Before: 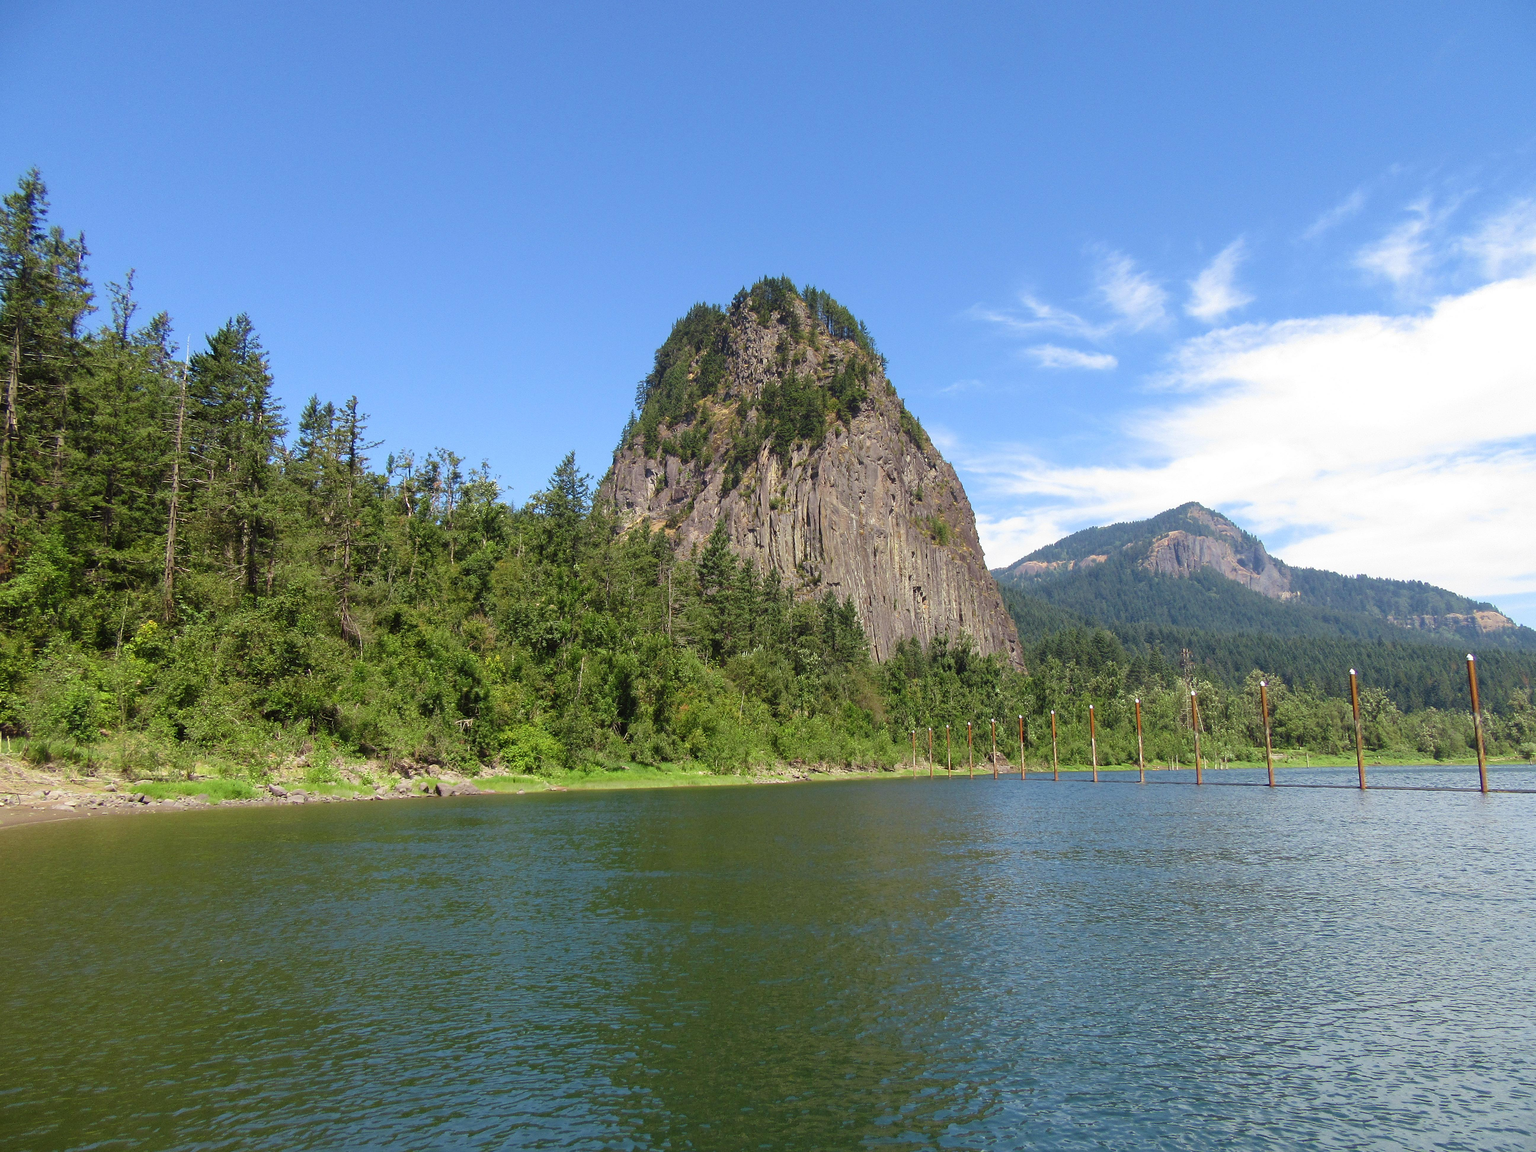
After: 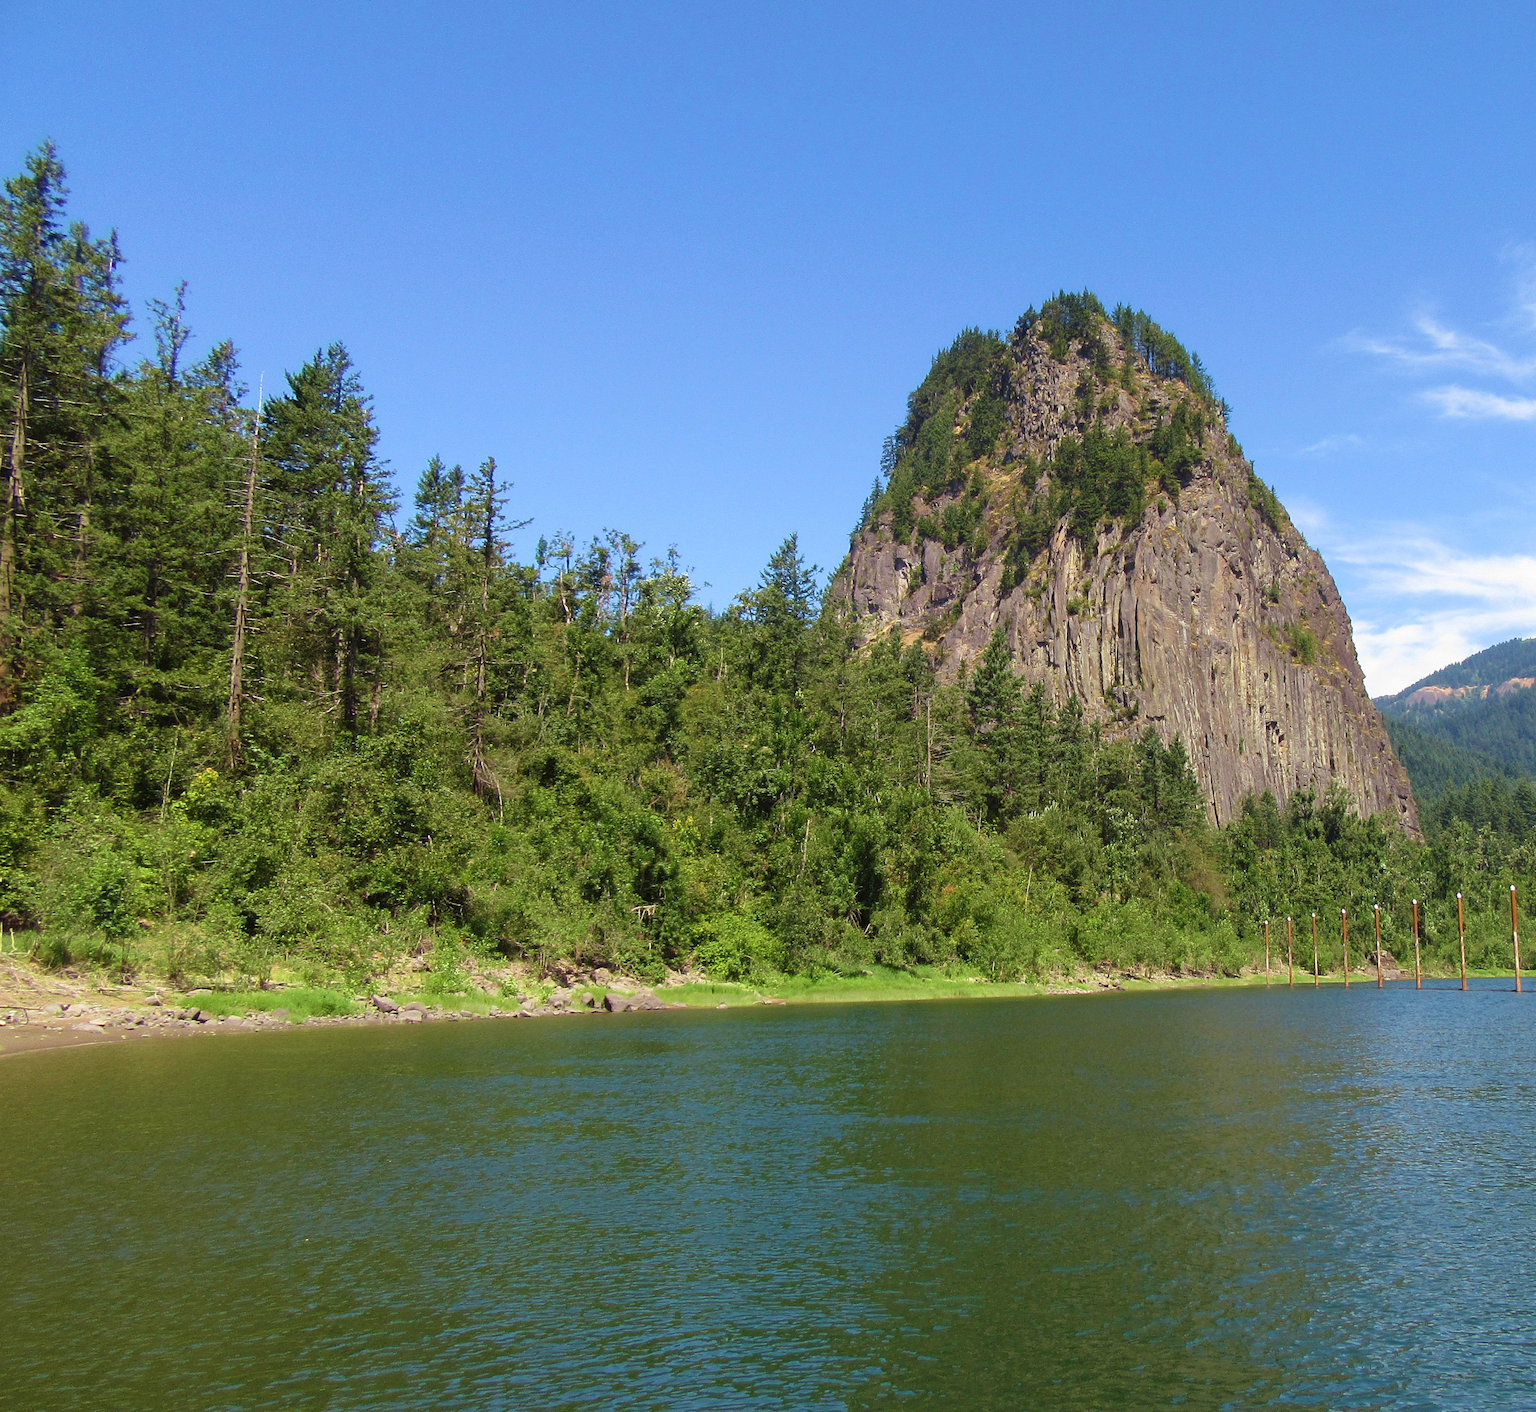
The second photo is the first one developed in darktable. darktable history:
velvia: on, module defaults
crop: top 5.772%, right 27.846%, bottom 5.76%
